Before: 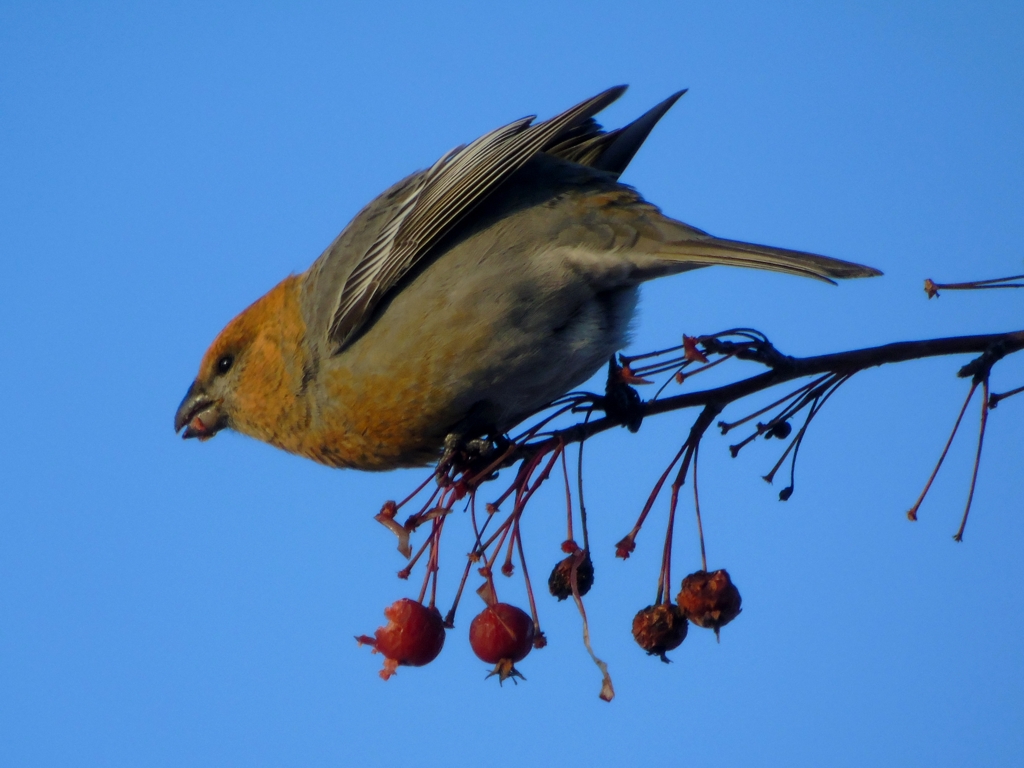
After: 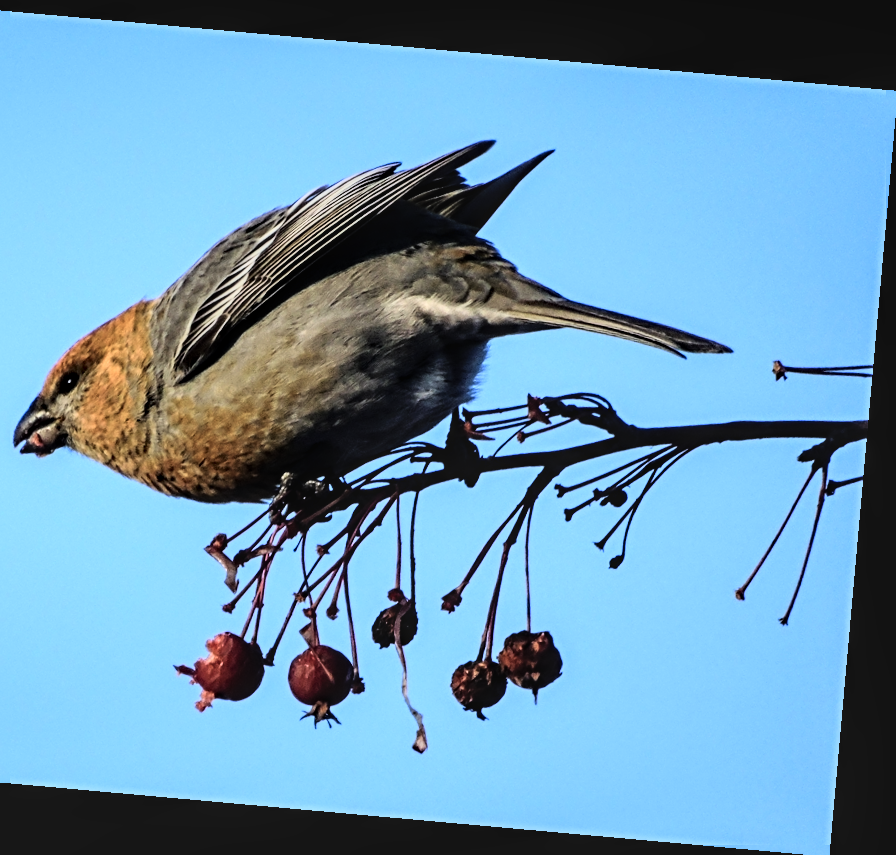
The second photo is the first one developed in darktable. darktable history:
crop: left 17.582%, bottom 0.031%
rotate and perspective: rotation 5.12°, automatic cropping off
rgb curve: curves: ch0 [(0, 0) (0.21, 0.15) (0.24, 0.21) (0.5, 0.75) (0.75, 0.96) (0.89, 0.99) (1, 1)]; ch1 [(0, 0.02) (0.21, 0.13) (0.25, 0.2) (0.5, 0.67) (0.75, 0.9) (0.89, 0.97) (1, 1)]; ch2 [(0, 0.02) (0.21, 0.13) (0.25, 0.2) (0.5, 0.67) (0.75, 0.9) (0.89, 0.97) (1, 1)], compensate middle gray true
local contrast: detail 130%
white balance: red 1.004, blue 1.096
color balance: input saturation 80.07%
sharpen: radius 4
